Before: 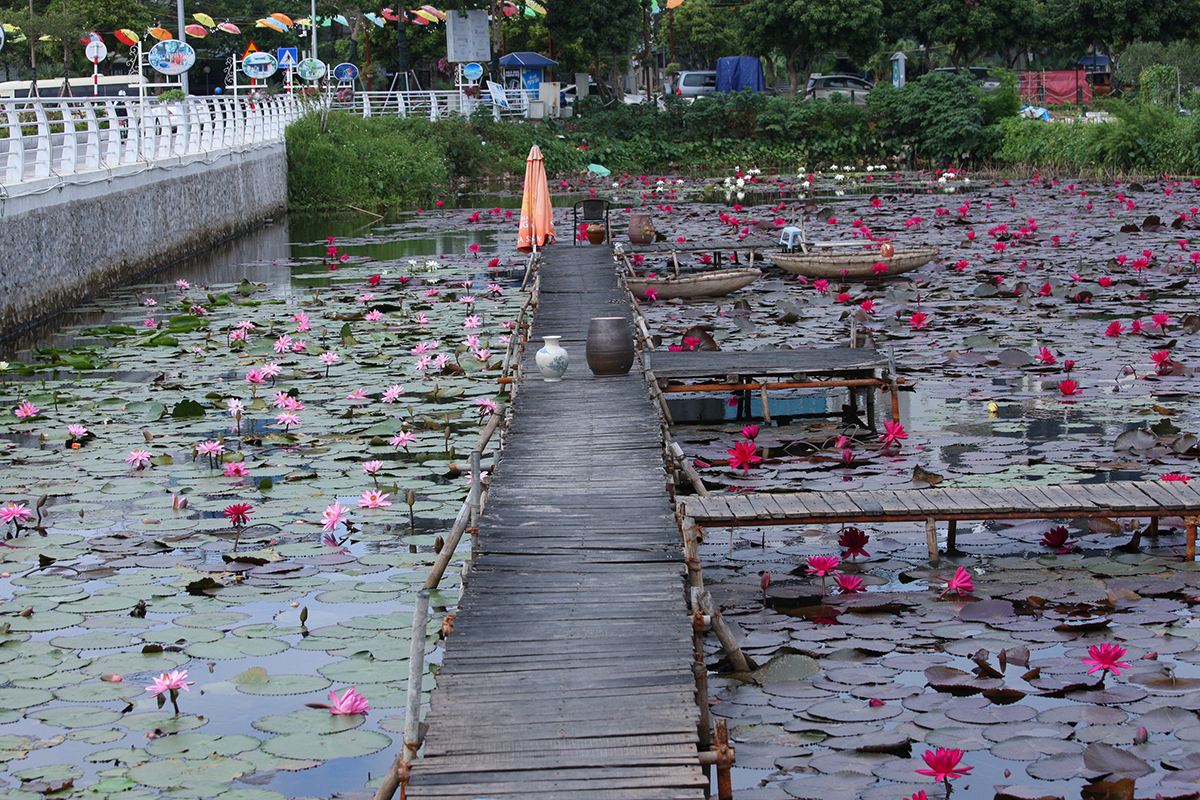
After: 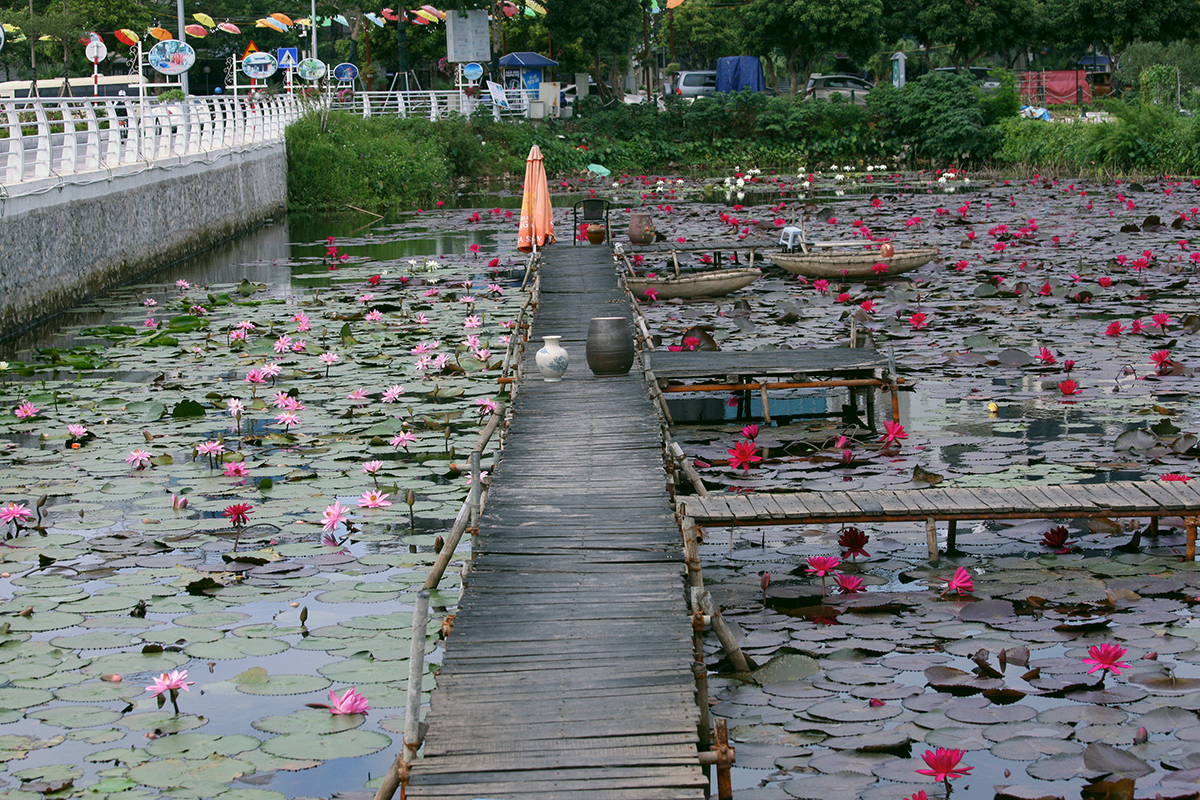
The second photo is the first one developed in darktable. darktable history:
color correction: highlights a* 4.02, highlights b* 4.98, shadows a* -7.55, shadows b* 4.98
split-toning: shadows › saturation 0.61, highlights › saturation 0.58, balance -28.74, compress 87.36%
